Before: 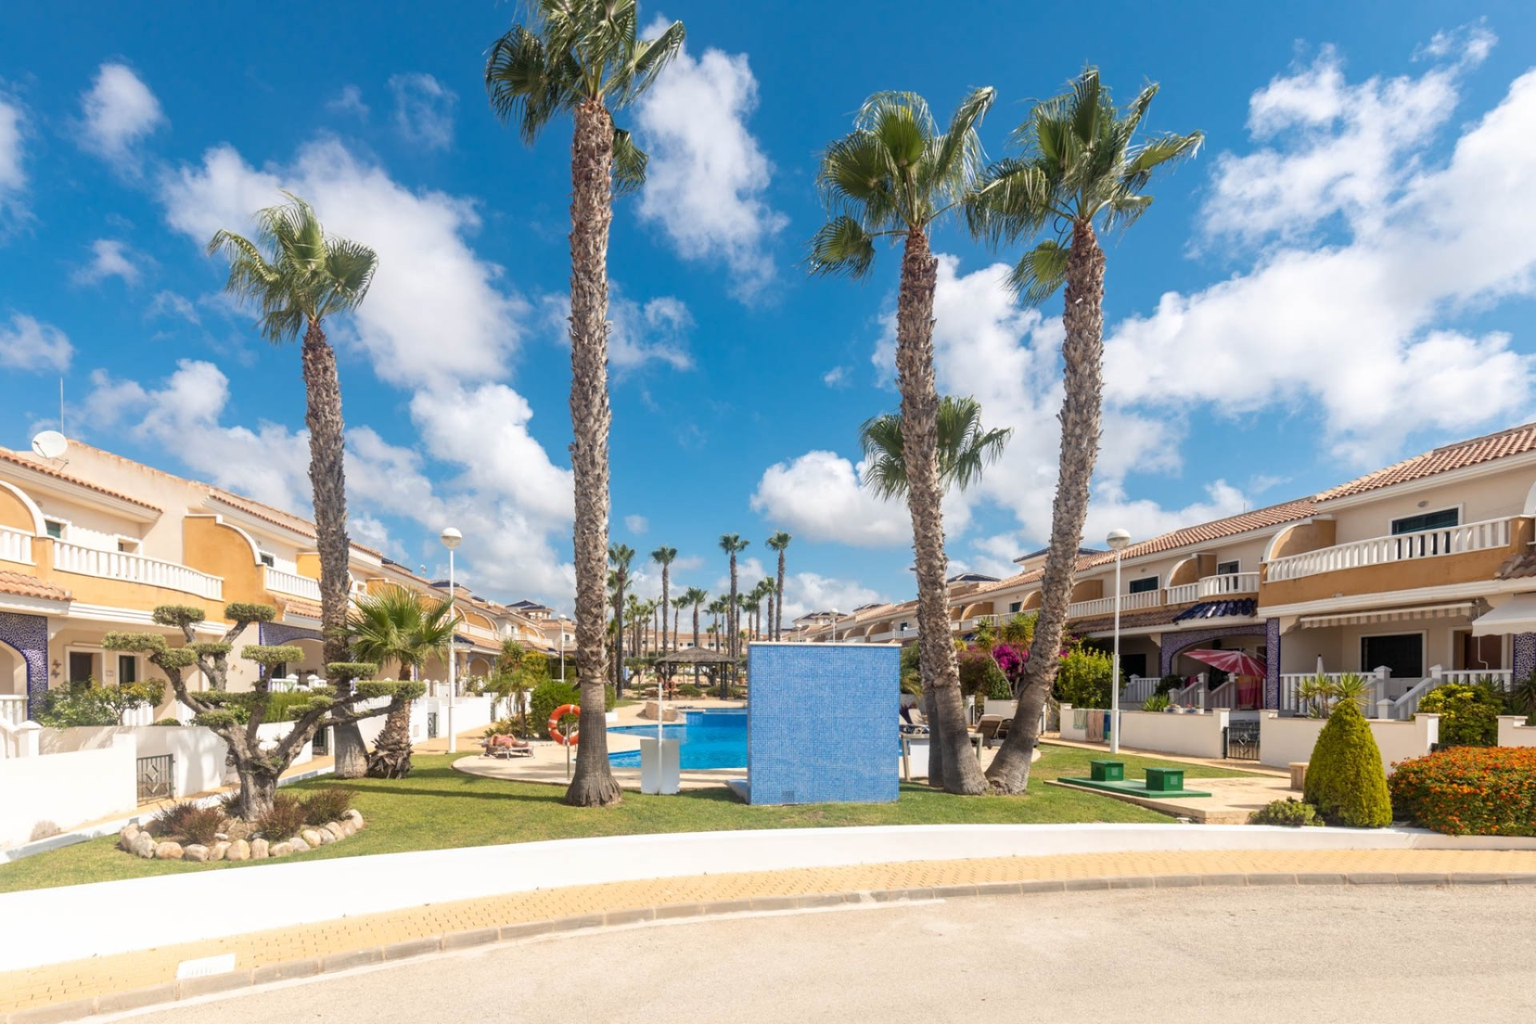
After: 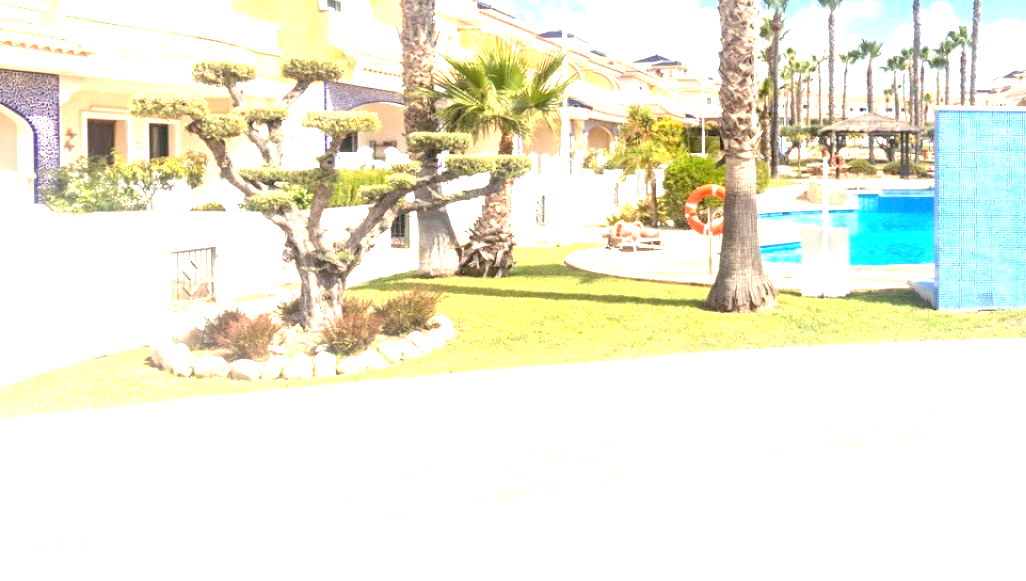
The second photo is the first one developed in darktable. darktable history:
crop and rotate: top 54.391%, right 46.552%, bottom 0.187%
tone equalizer: -8 EV -0.755 EV, -7 EV -0.685 EV, -6 EV -0.58 EV, -5 EV -0.385 EV, -3 EV 0.375 EV, -2 EV 0.6 EV, -1 EV 0.7 EV, +0 EV 0.721 EV
exposure: black level correction 0, exposure 1.001 EV, compensate highlight preservation false
